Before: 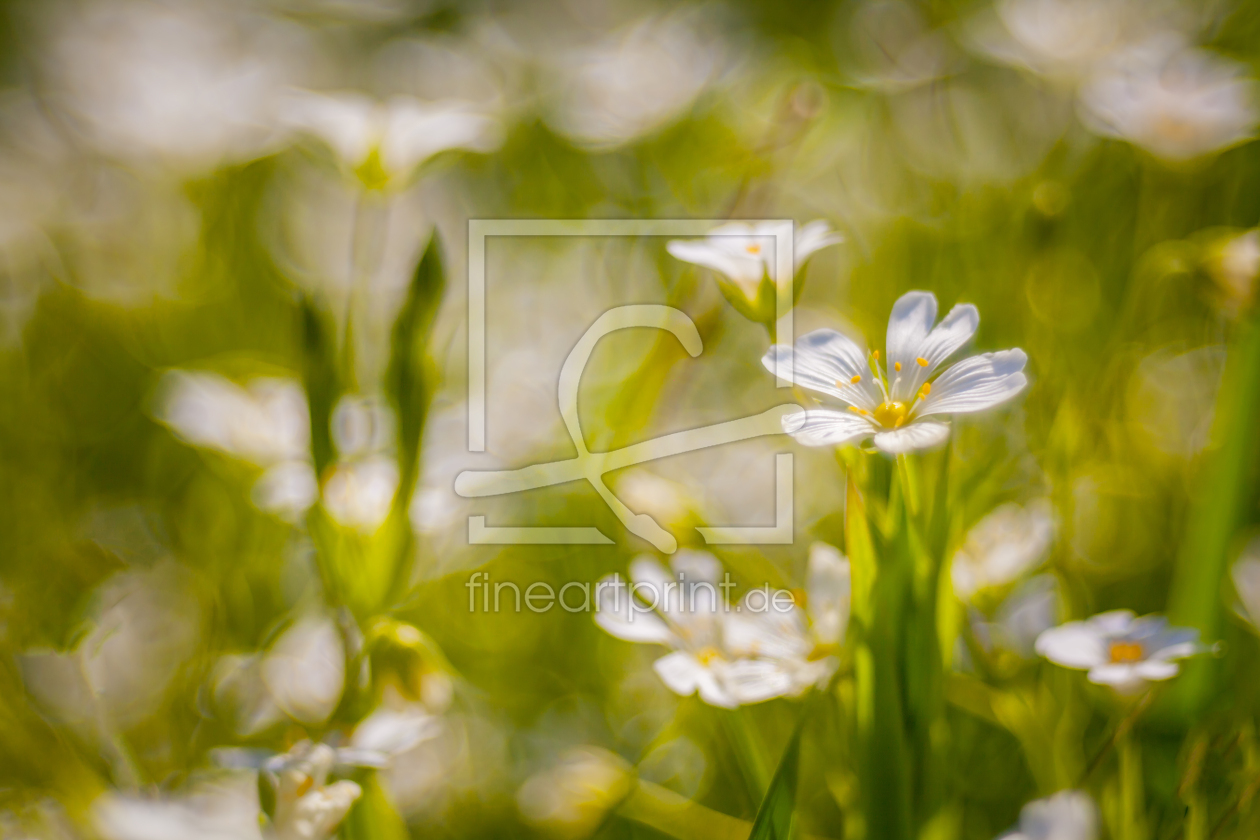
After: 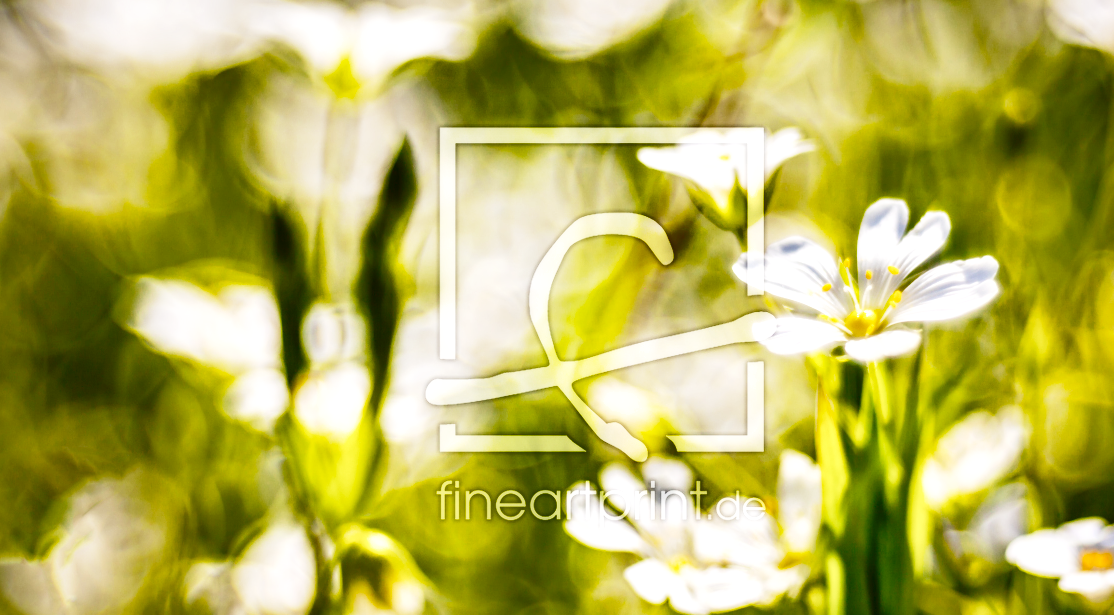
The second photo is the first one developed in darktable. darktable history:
shadows and highlights: soften with gaussian
exposure: black level correction 0.001, exposure -0.124 EV, compensate exposure bias true, compensate highlight preservation false
base curve: curves: ch0 [(0, 0) (0.028, 0.03) (0.121, 0.232) (0.46, 0.748) (0.859, 0.968) (1, 1)], preserve colors none
tone equalizer: -8 EV -0.784 EV, -7 EV -0.734 EV, -6 EV -0.573 EV, -5 EV -0.411 EV, -3 EV 0.388 EV, -2 EV 0.6 EV, -1 EV 0.682 EV, +0 EV 0.775 EV, edges refinement/feathering 500, mask exposure compensation -1.57 EV, preserve details guided filter
contrast equalizer: y [[0.511, 0.558, 0.631, 0.632, 0.559, 0.512], [0.5 ×6], [0.507, 0.559, 0.627, 0.644, 0.647, 0.647], [0 ×6], [0 ×6]]
tone curve: curves: ch0 [(0, 0) (0.003, 0.002) (0.011, 0.009) (0.025, 0.022) (0.044, 0.041) (0.069, 0.059) (0.1, 0.082) (0.136, 0.106) (0.177, 0.138) (0.224, 0.179) (0.277, 0.226) (0.335, 0.28) (0.399, 0.342) (0.468, 0.413) (0.543, 0.493) (0.623, 0.591) (0.709, 0.699) (0.801, 0.804) (0.898, 0.899) (1, 1)], color space Lab, independent channels, preserve colors none
crop and rotate: left 2.324%, top 11.064%, right 9.26%, bottom 15.691%
